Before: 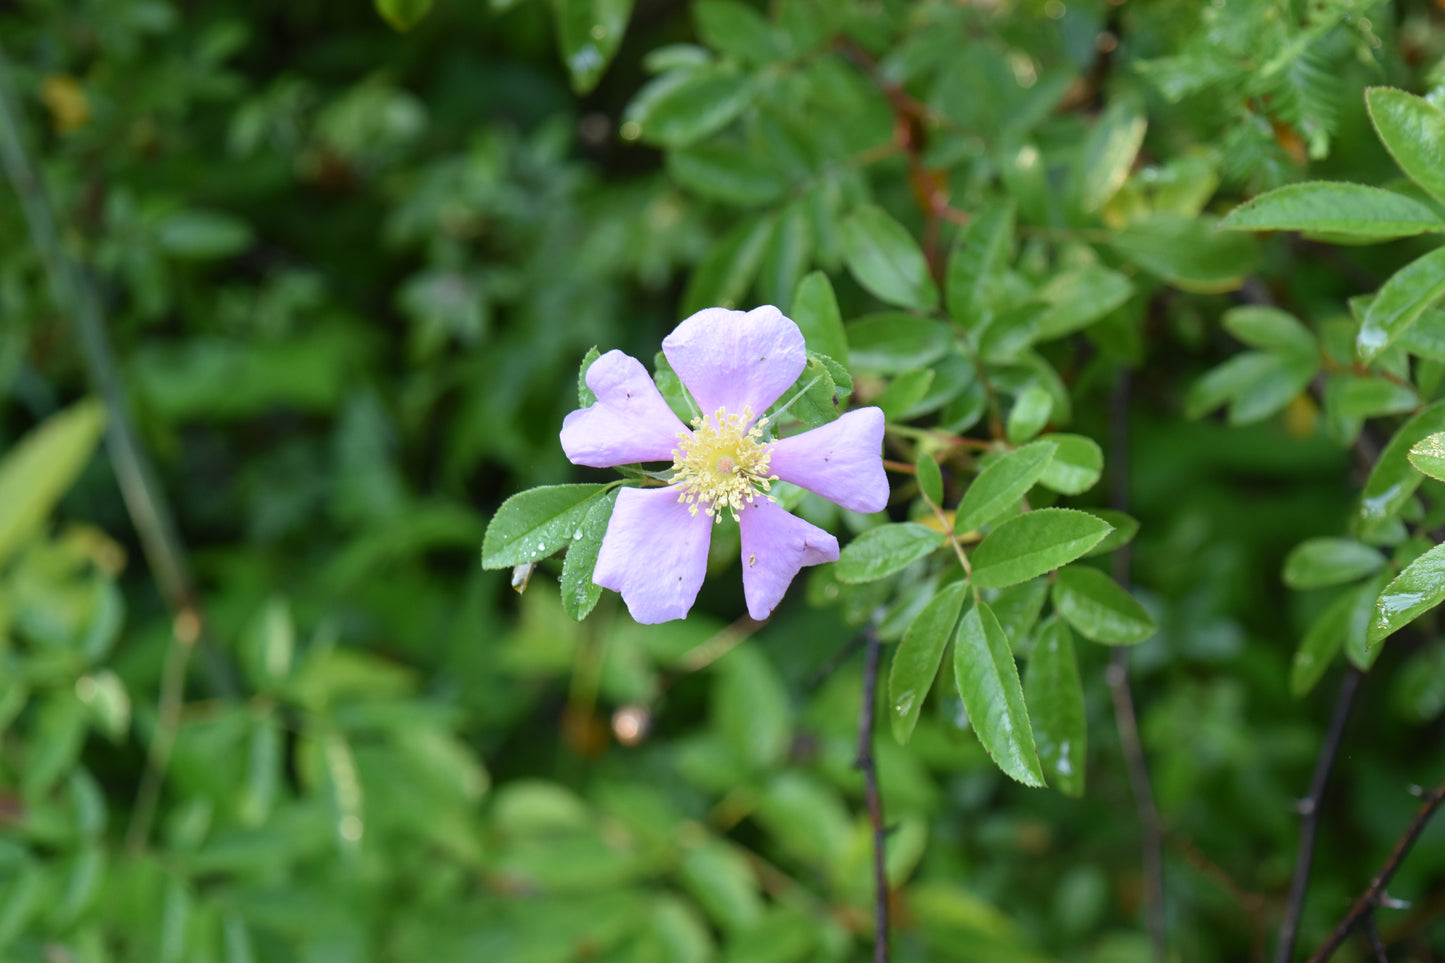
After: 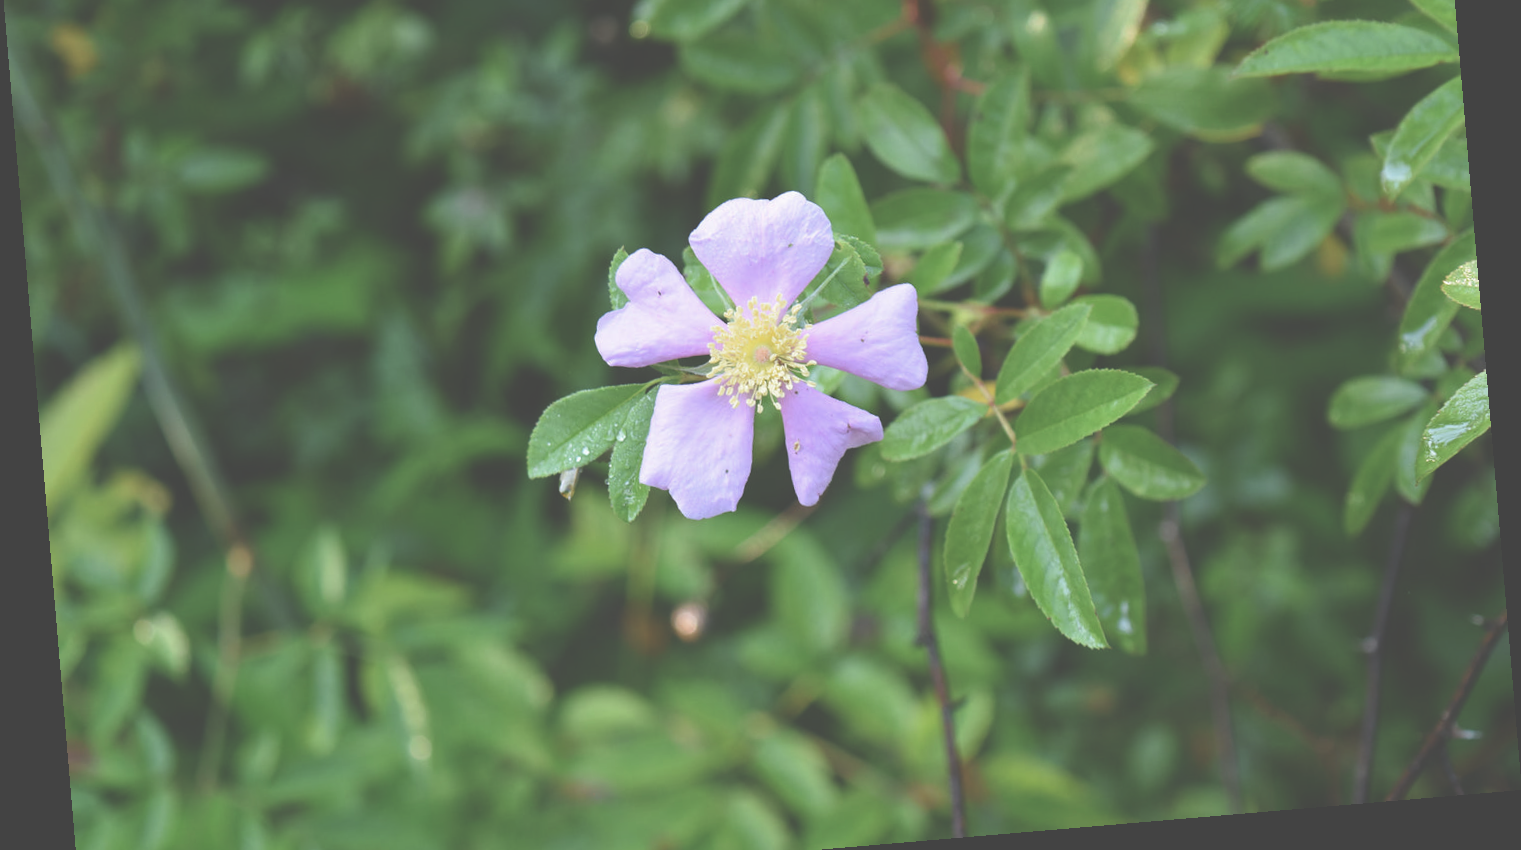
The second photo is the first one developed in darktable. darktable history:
rotate and perspective: rotation -4.86°, automatic cropping off
crop and rotate: top 15.774%, bottom 5.506%
exposure: black level correction -0.062, exposure -0.05 EV, compensate highlight preservation false
contrast brightness saturation: saturation -0.05
